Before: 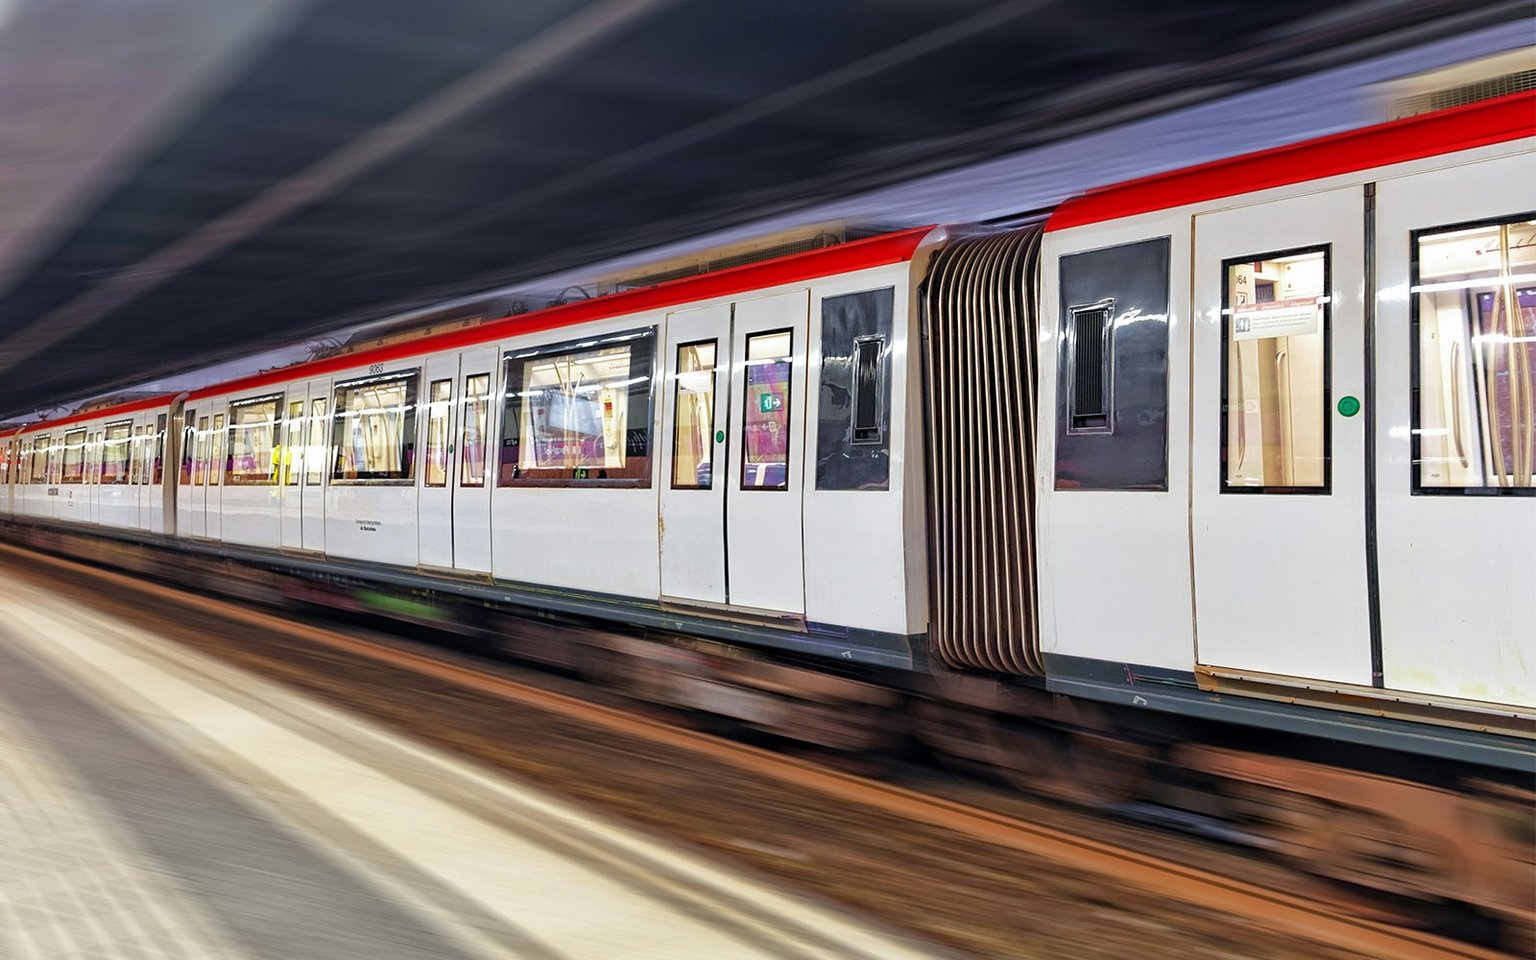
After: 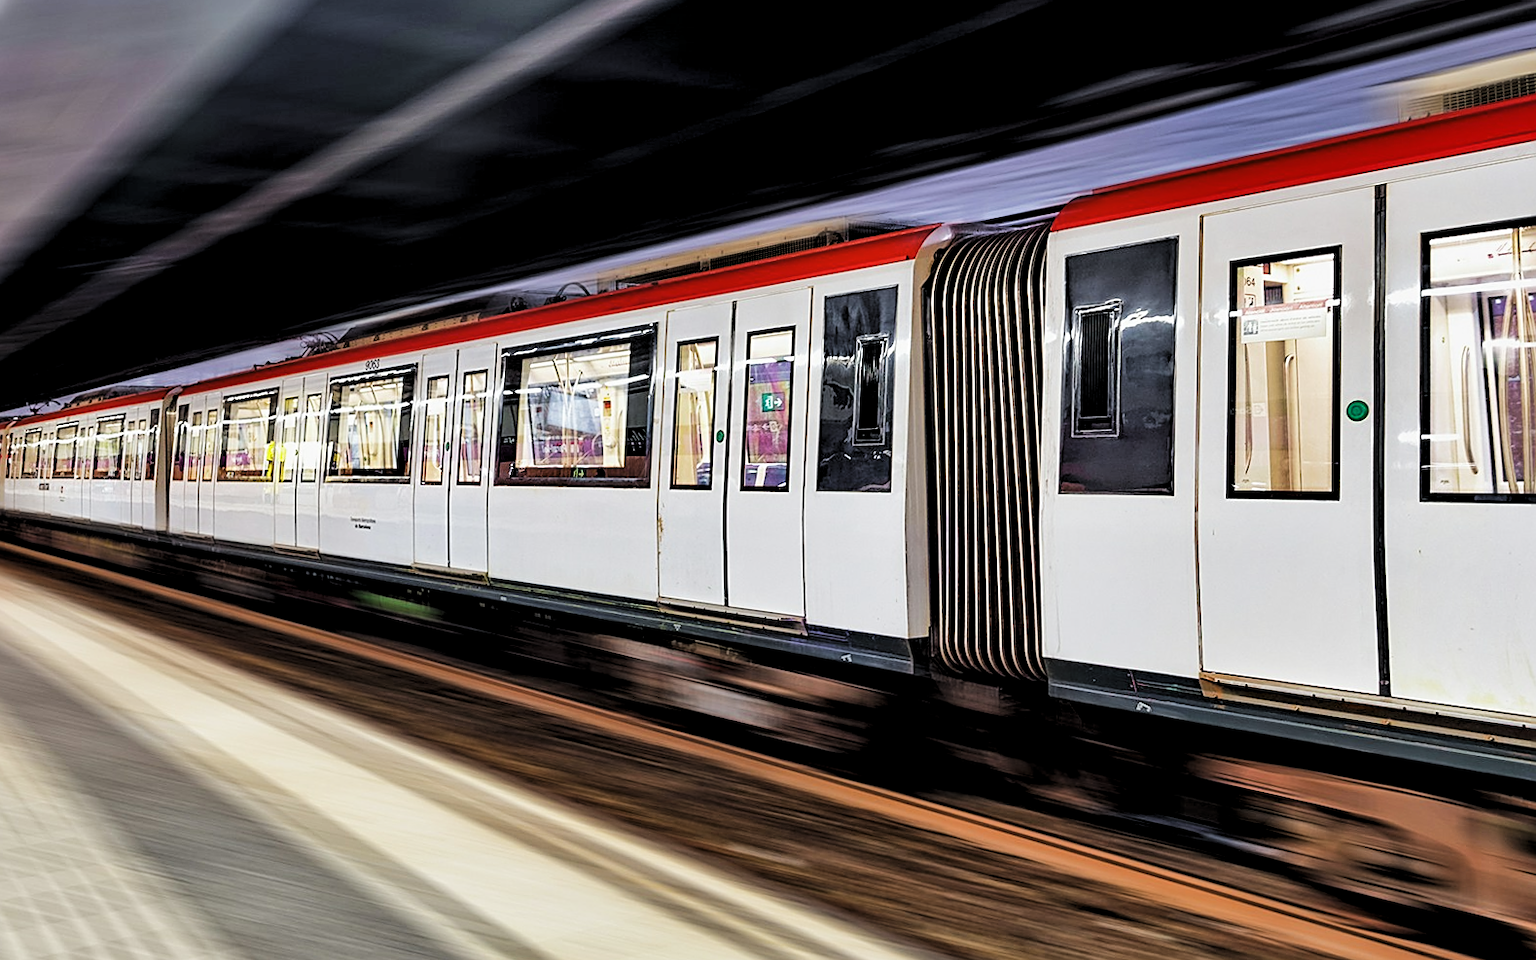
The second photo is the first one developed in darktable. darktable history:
crop and rotate: angle -0.467°
exposure: compensate highlight preservation false
shadows and highlights: soften with gaussian
filmic rgb: black relative exposure -5 EV, white relative exposure 3.98 EV, hardness 2.88, contrast 1.199, highlights saturation mix -31.07%
sharpen: amount 0.499
levels: levels [0.052, 0.496, 0.908]
